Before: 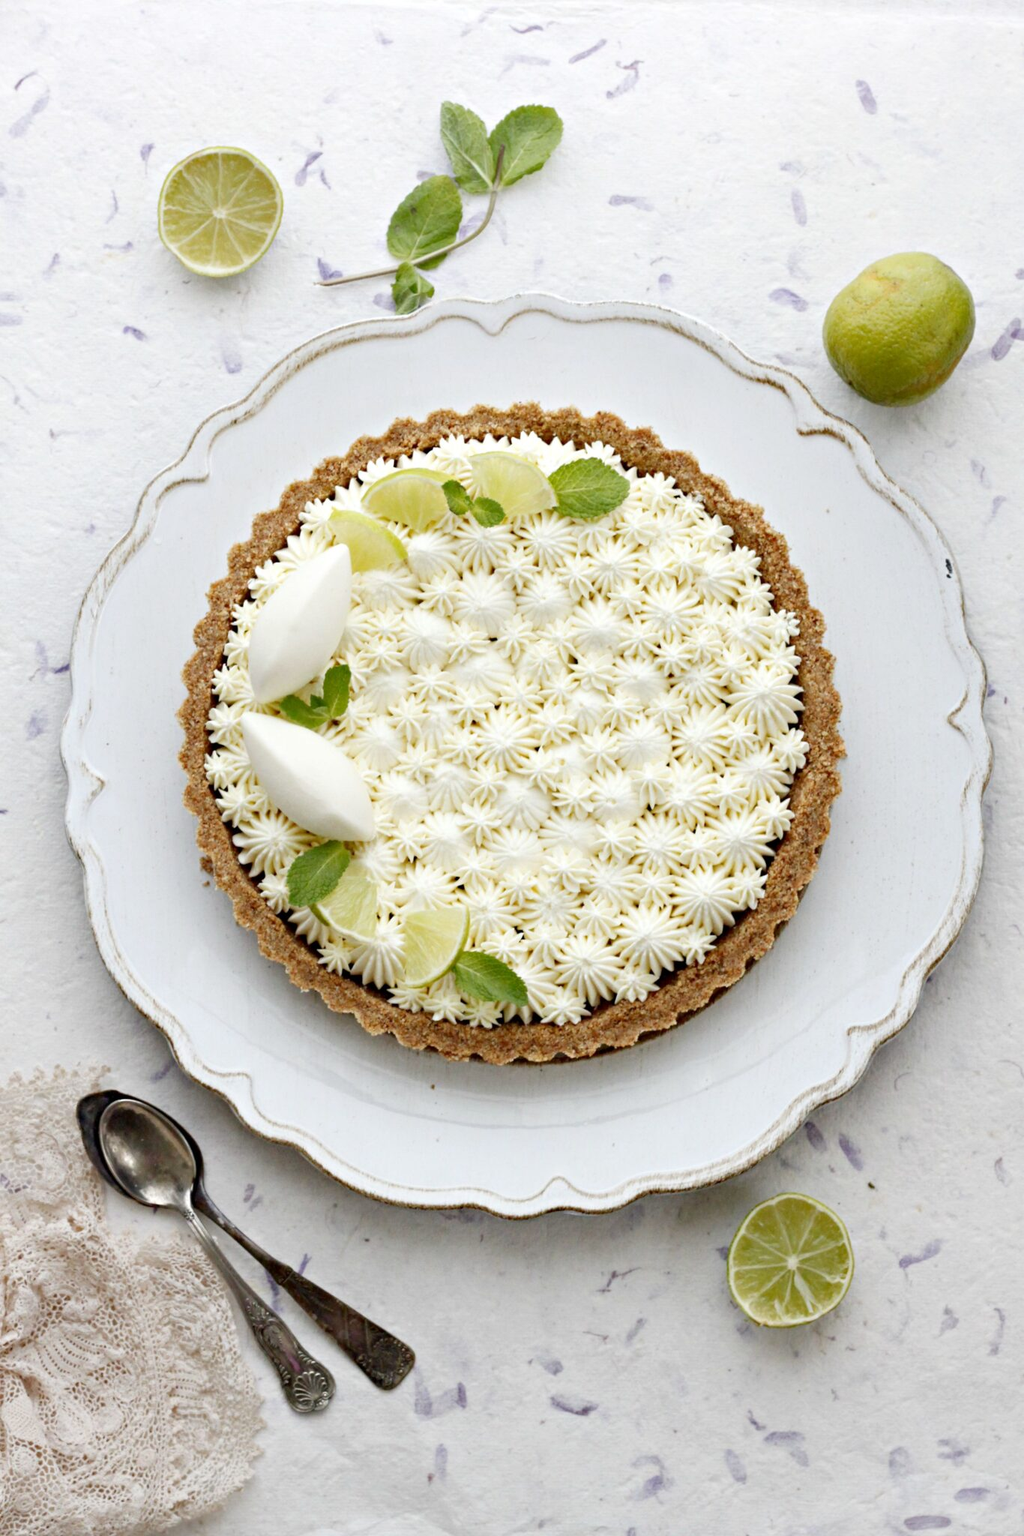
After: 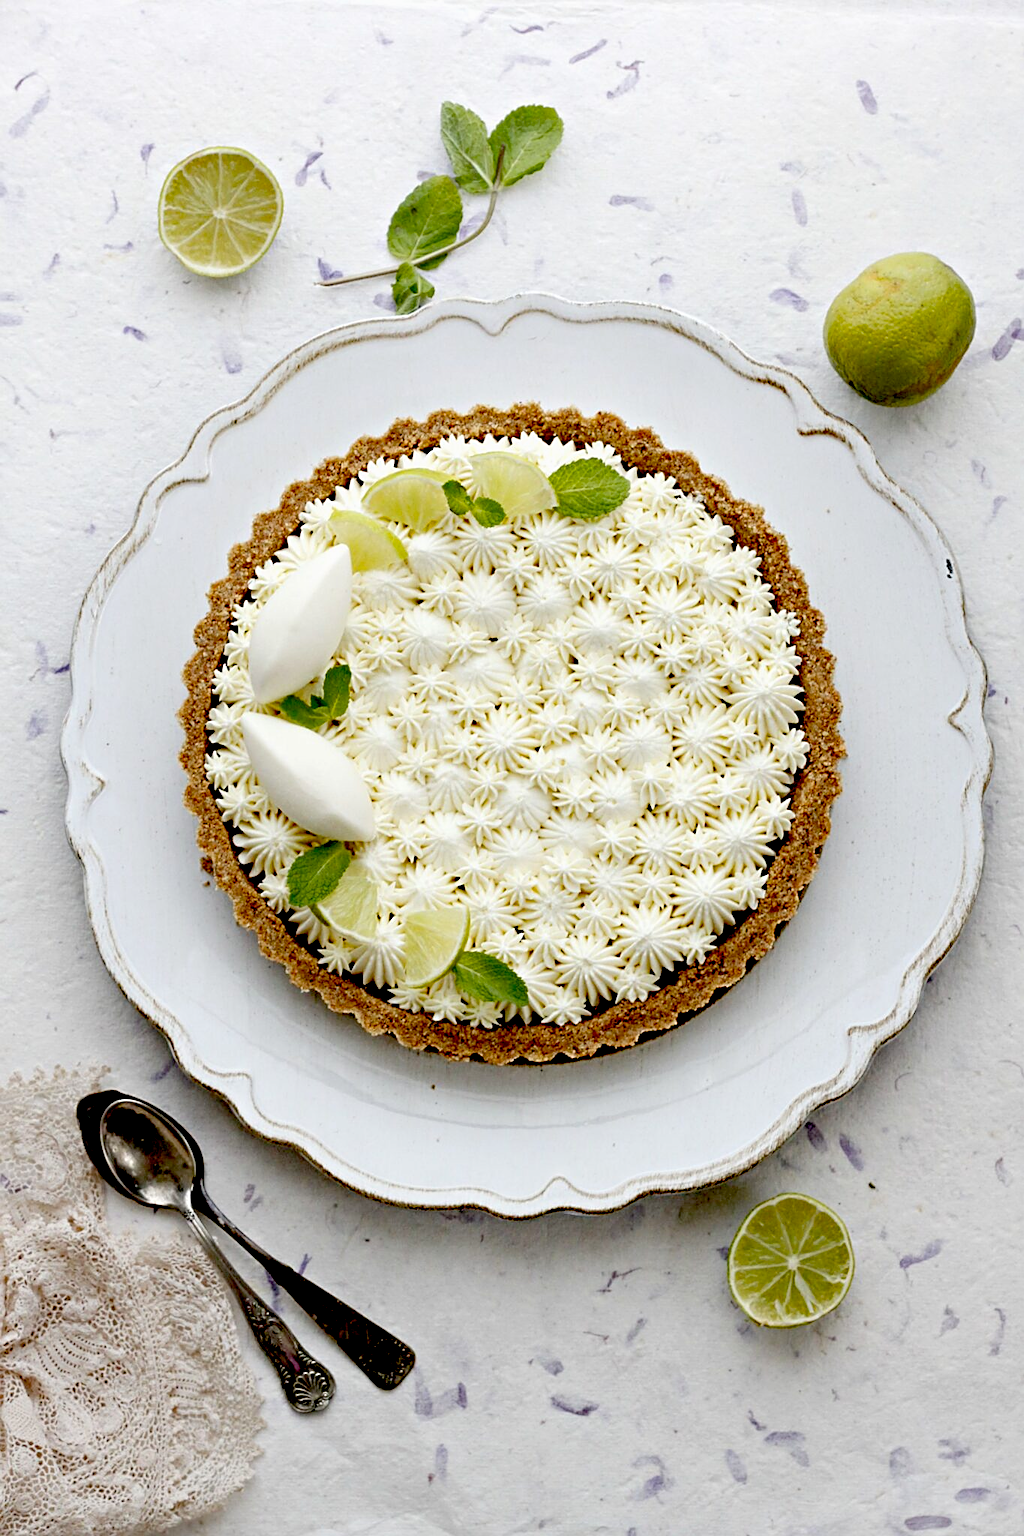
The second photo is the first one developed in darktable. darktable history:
exposure: black level correction 0.056, exposure -0.039 EV, compensate highlight preservation false
sharpen: on, module defaults
